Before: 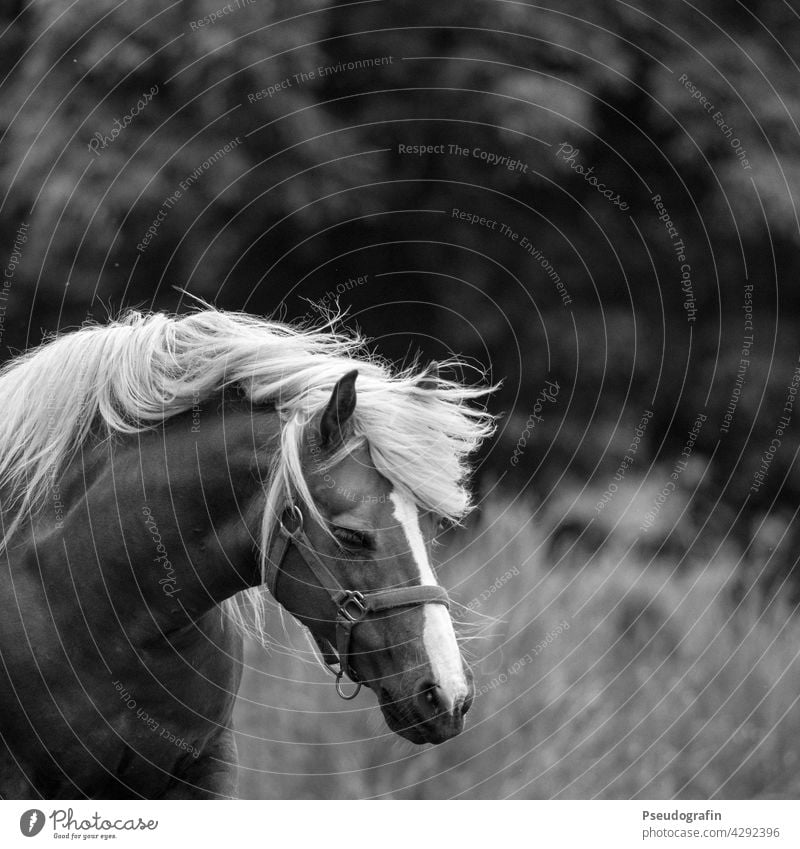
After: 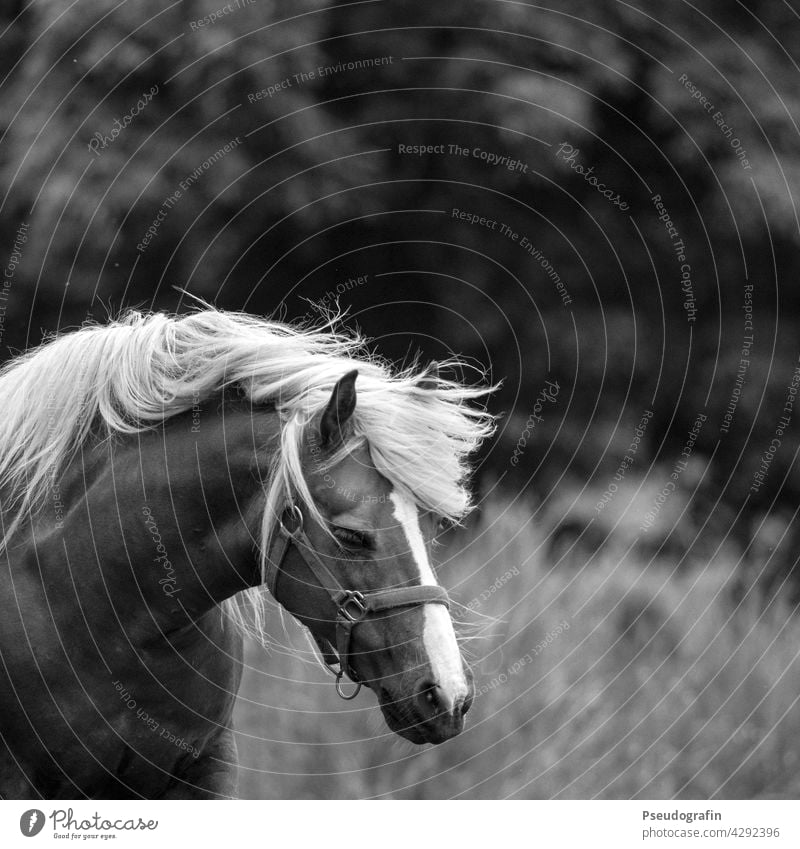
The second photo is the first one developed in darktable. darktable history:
color correction: saturation 1.32
exposure: exposure 0.078 EV, compensate highlight preservation false
